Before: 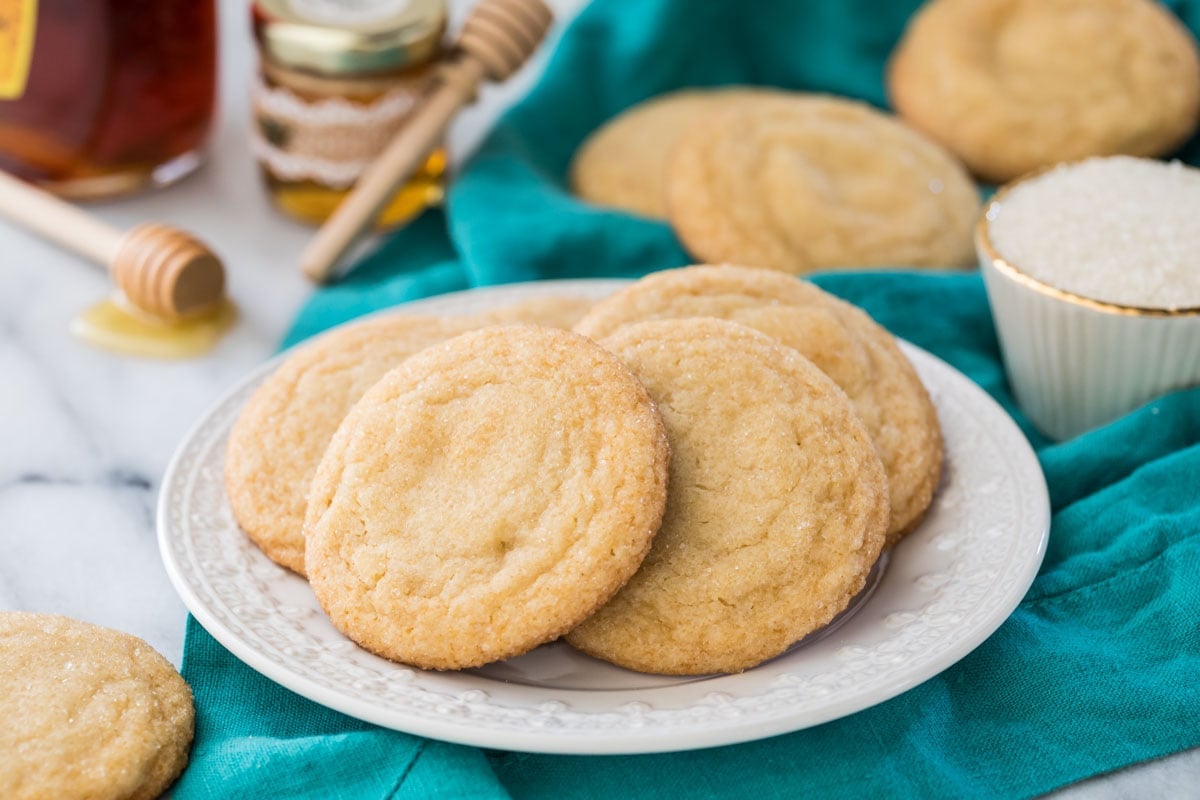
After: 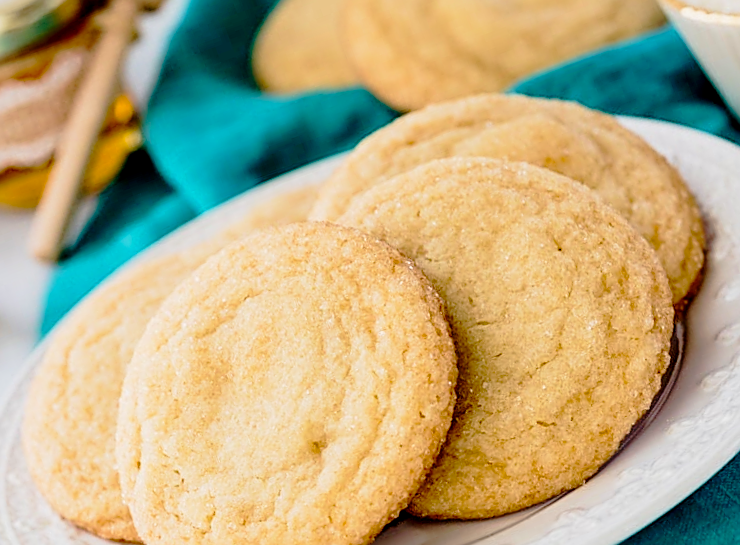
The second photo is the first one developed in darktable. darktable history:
tone curve: curves: ch0 [(0, 0) (0.088, 0.042) (0.208, 0.176) (0.257, 0.267) (0.406, 0.483) (0.489, 0.556) (0.667, 0.73) (0.793, 0.851) (0.994, 0.974)]; ch1 [(0, 0) (0.161, 0.092) (0.35, 0.33) (0.392, 0.392) (0.457, 0.467) (0.505, 0.497) (0.537, 0.518) (0.553, 0.53) (0.58, 0.567) (0.739, 0.697) (1, 1)]; ch2 [(0, 0) (0.346, 0.362) (0.448, 0.419) (0.502, 0.499) (0.533, 0.517) (0.556, 0.533) (0.629, 0.619) (0.717, 0.678) (1, 1)], preserve colors none
crop and rotate: angle 19.94°, left 6.746%, right 3.63%, bottom 1.097%
velvia: on, module defaults
exposure: black level correction 0.028, exposure -0.08 EV, compensate highlight preservation false
sharpen: amount 0.739
